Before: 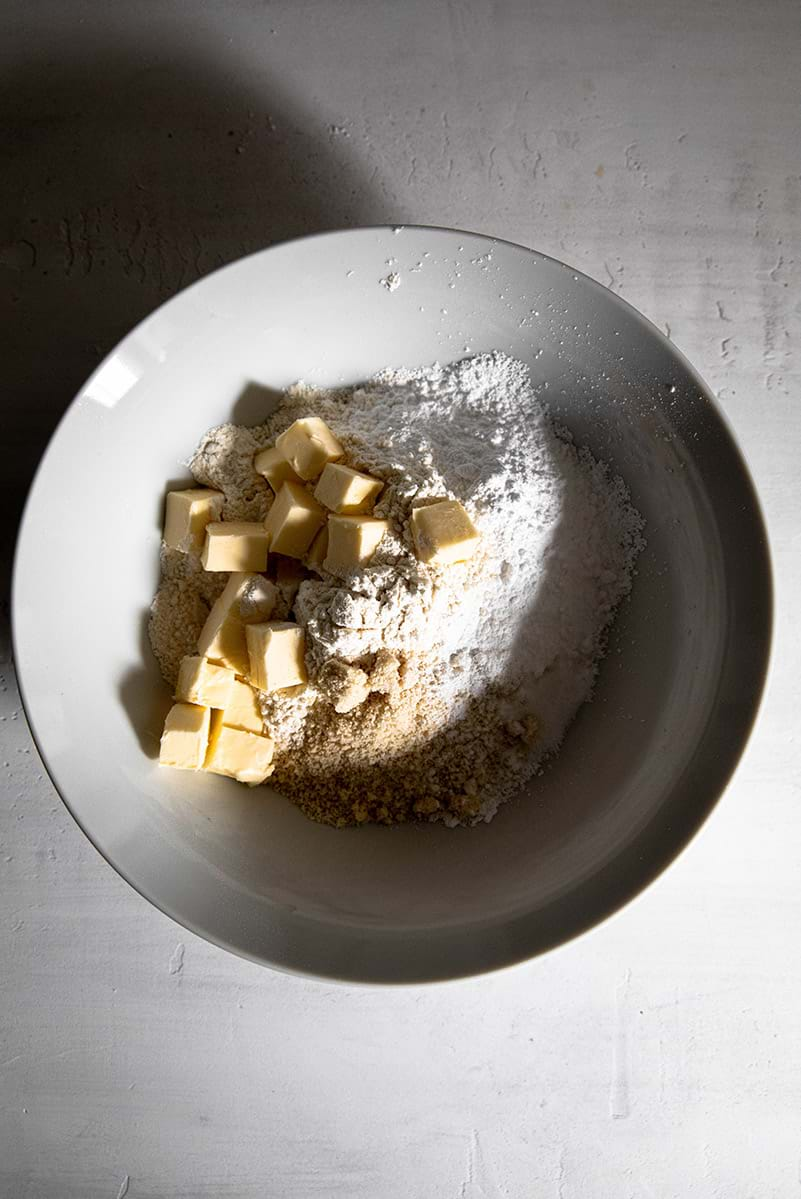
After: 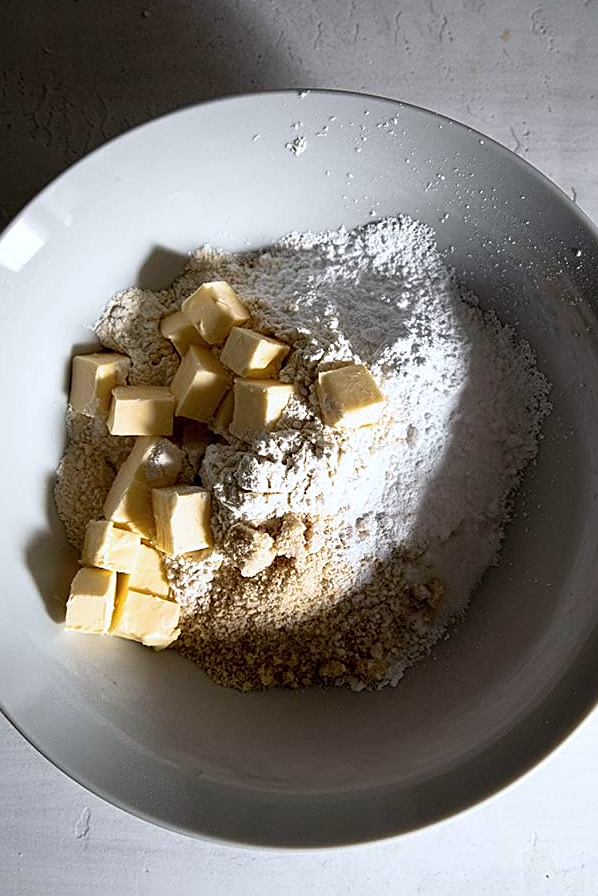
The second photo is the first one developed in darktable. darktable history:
crop and rotate: left 11.831%, top 11.346%, right 13.429%, bottom 13.899%
sharpen: on, module defaults
color calibration: x 0.355, y 0.367, temperature 4700.38 K
